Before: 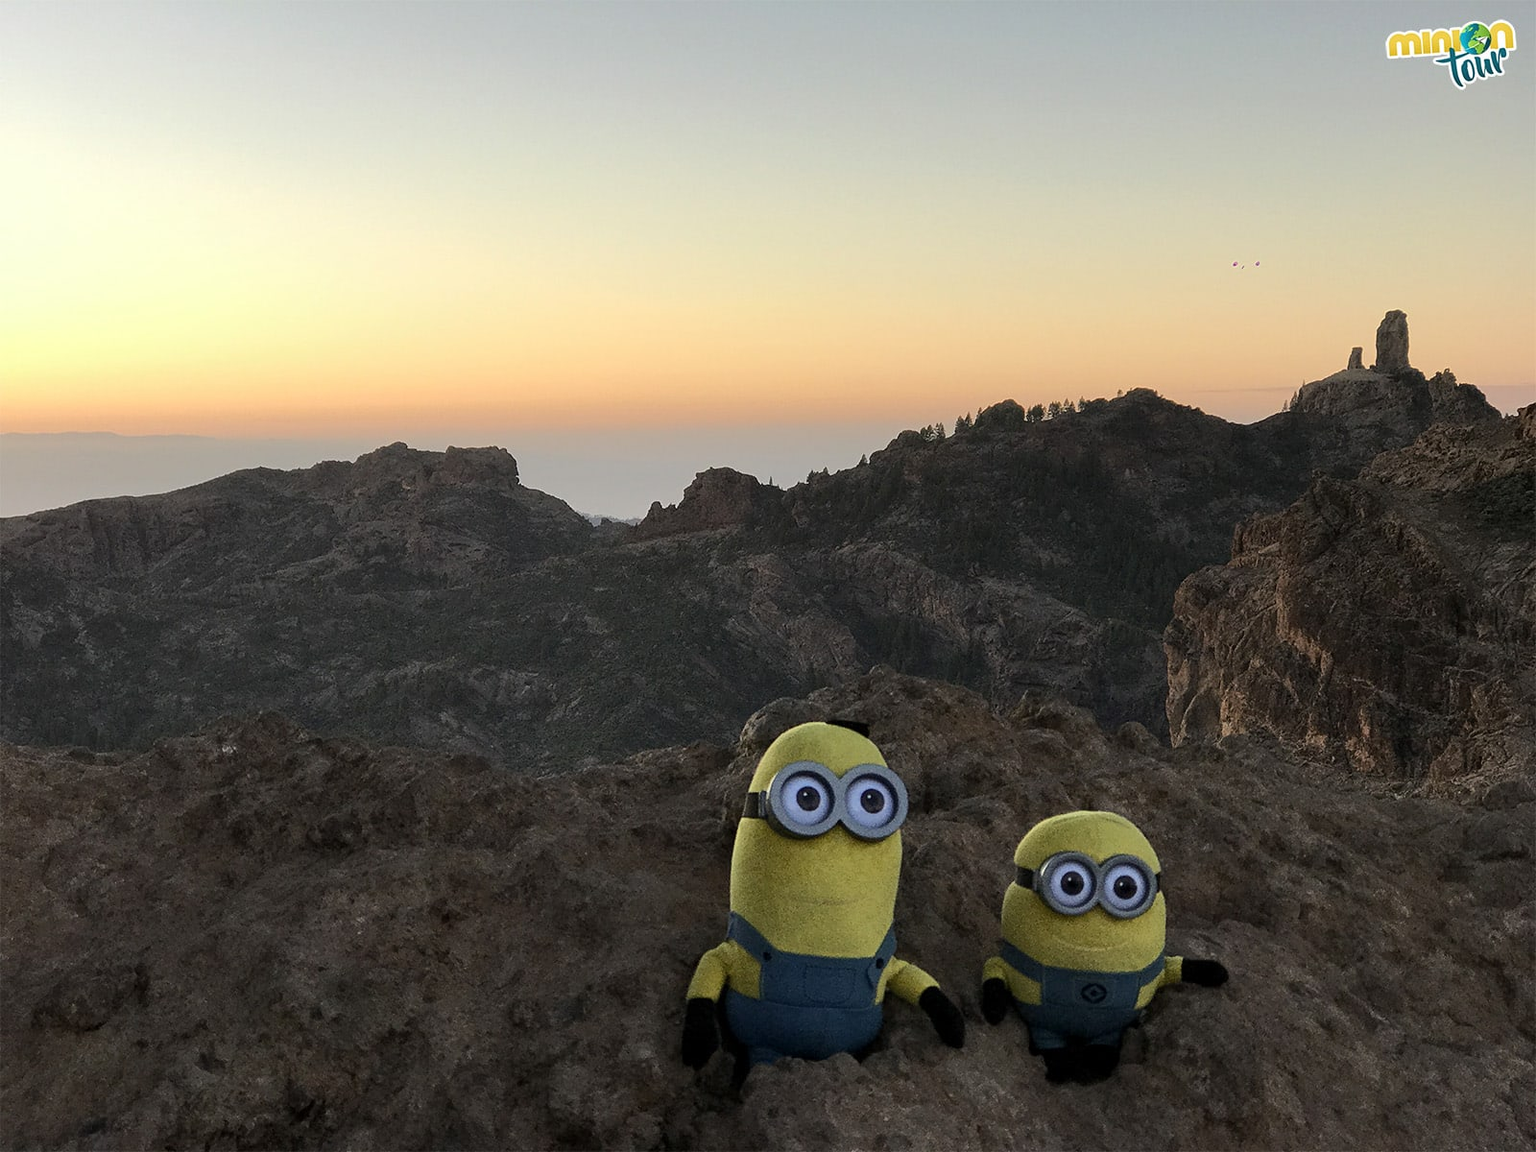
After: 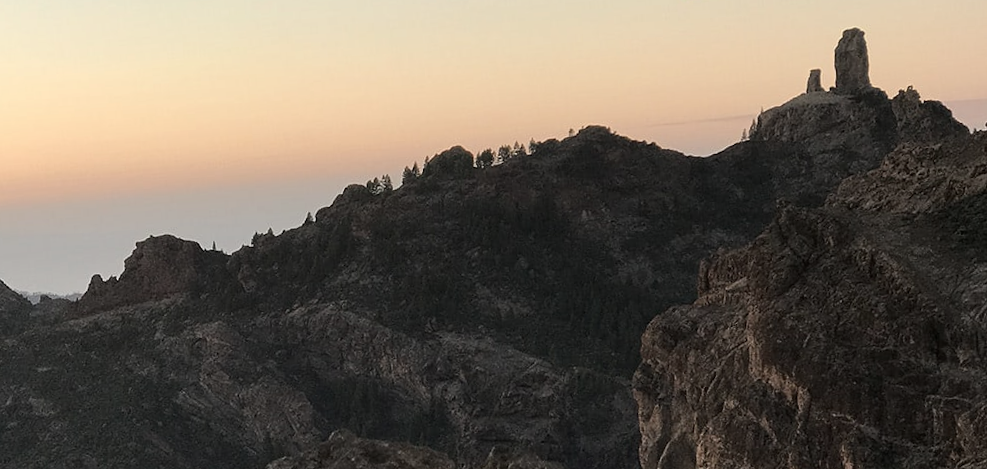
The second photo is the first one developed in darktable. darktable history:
contrast brightness saturation: contrast 0.1, saturation -0.36
crop: left 36.005%, top 18.293%, right 0.31%, bottom 38.444%
rotate and perspective: rotation -3.52°, crop left 0.036, crop right 0.964, crop top 0.081, crop bottom 0.919
